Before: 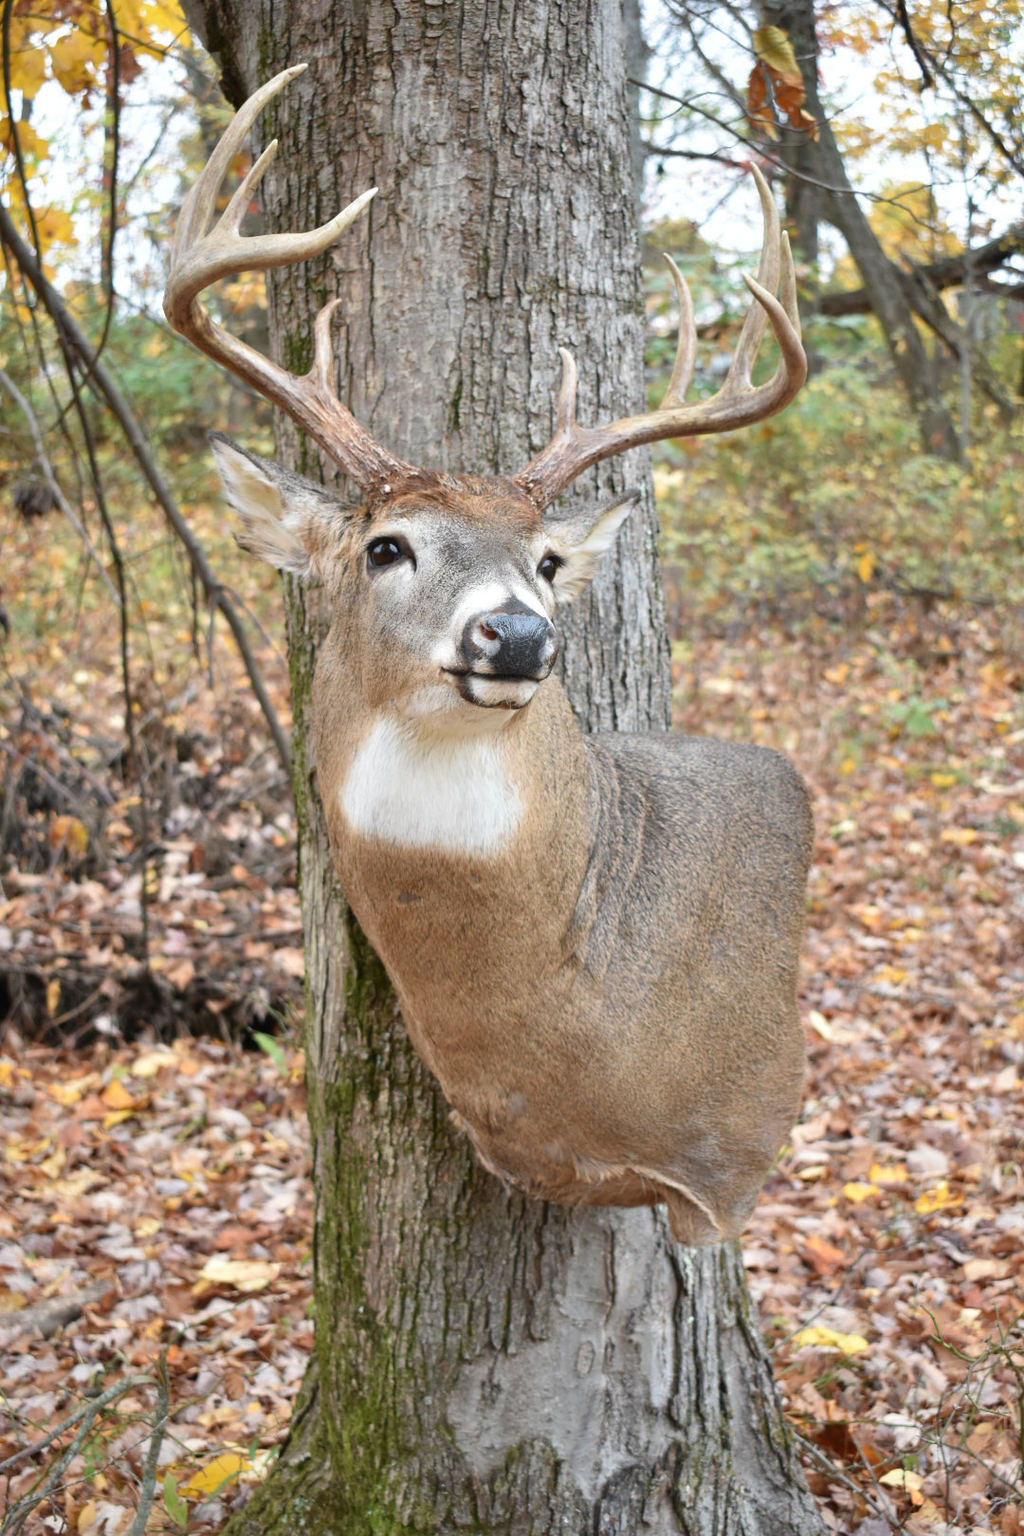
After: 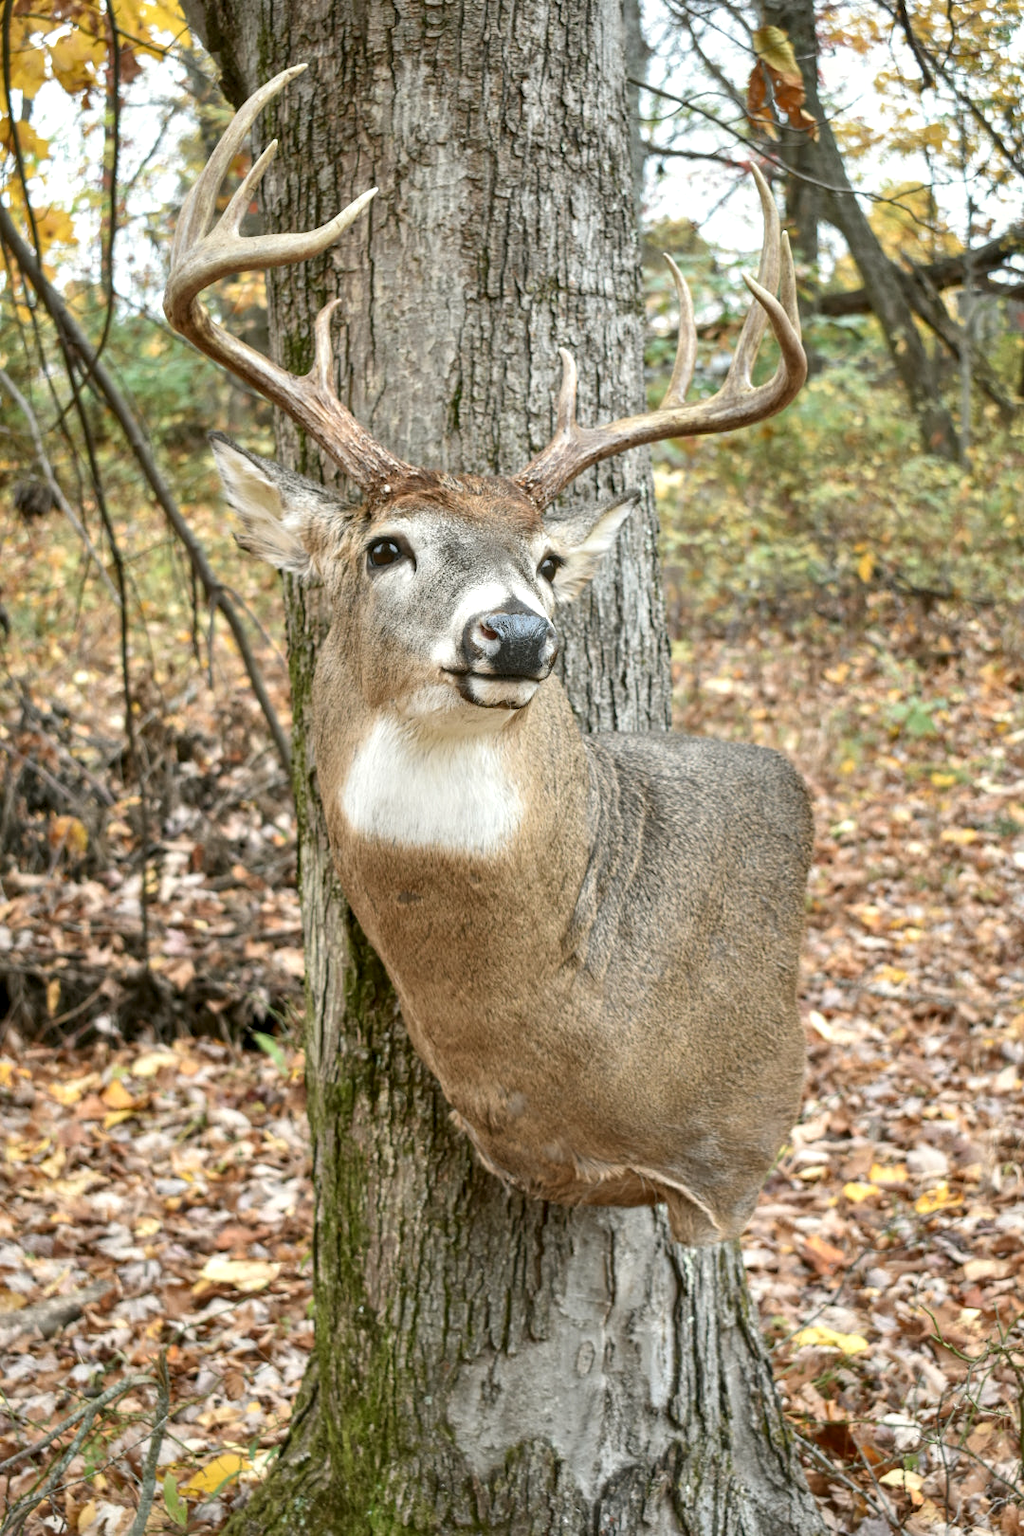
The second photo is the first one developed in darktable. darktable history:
local contrast: detail 150%
color balance: mode lift, gamma, gain (sRGB), lift [1.04, 1, 1, 0.97], gamma [1.01, 1, 1, 0.97], gain [0.96, 1, 1, 0.97]
shadows and highlights: shadows 43.06, highlights 6.94
